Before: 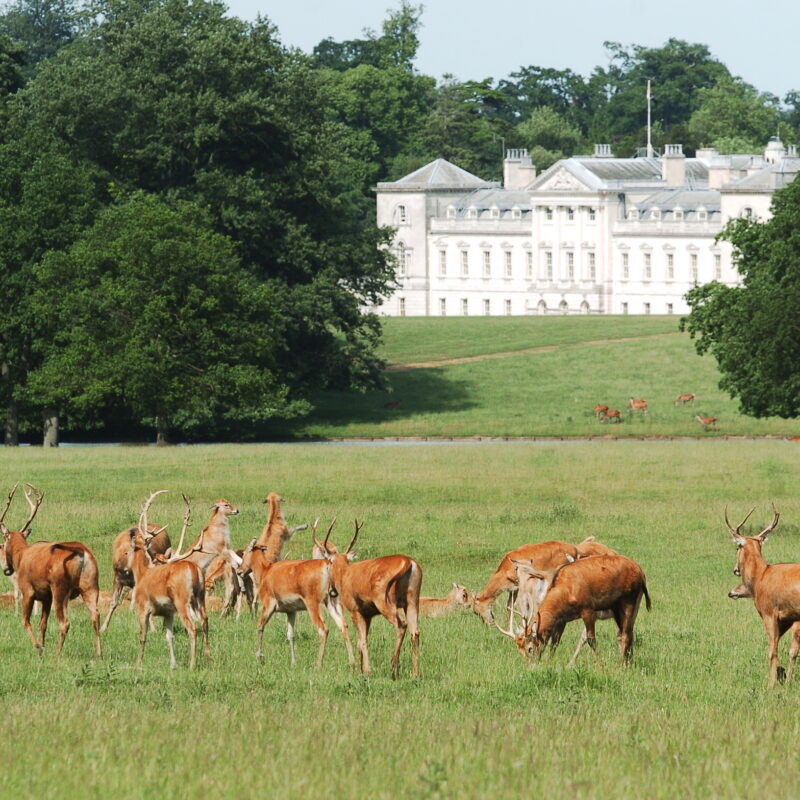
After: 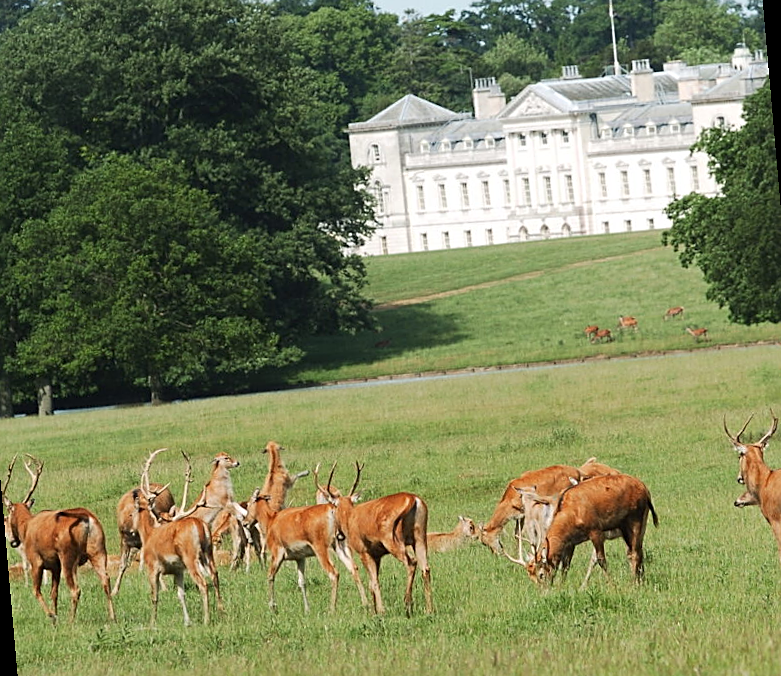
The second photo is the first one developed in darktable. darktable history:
sharpen: amount 0.55
rotate and perspective: rotation -5°, crop left 0.05, crop right 0.952, crop top 0.11, crop bottom 0.89
